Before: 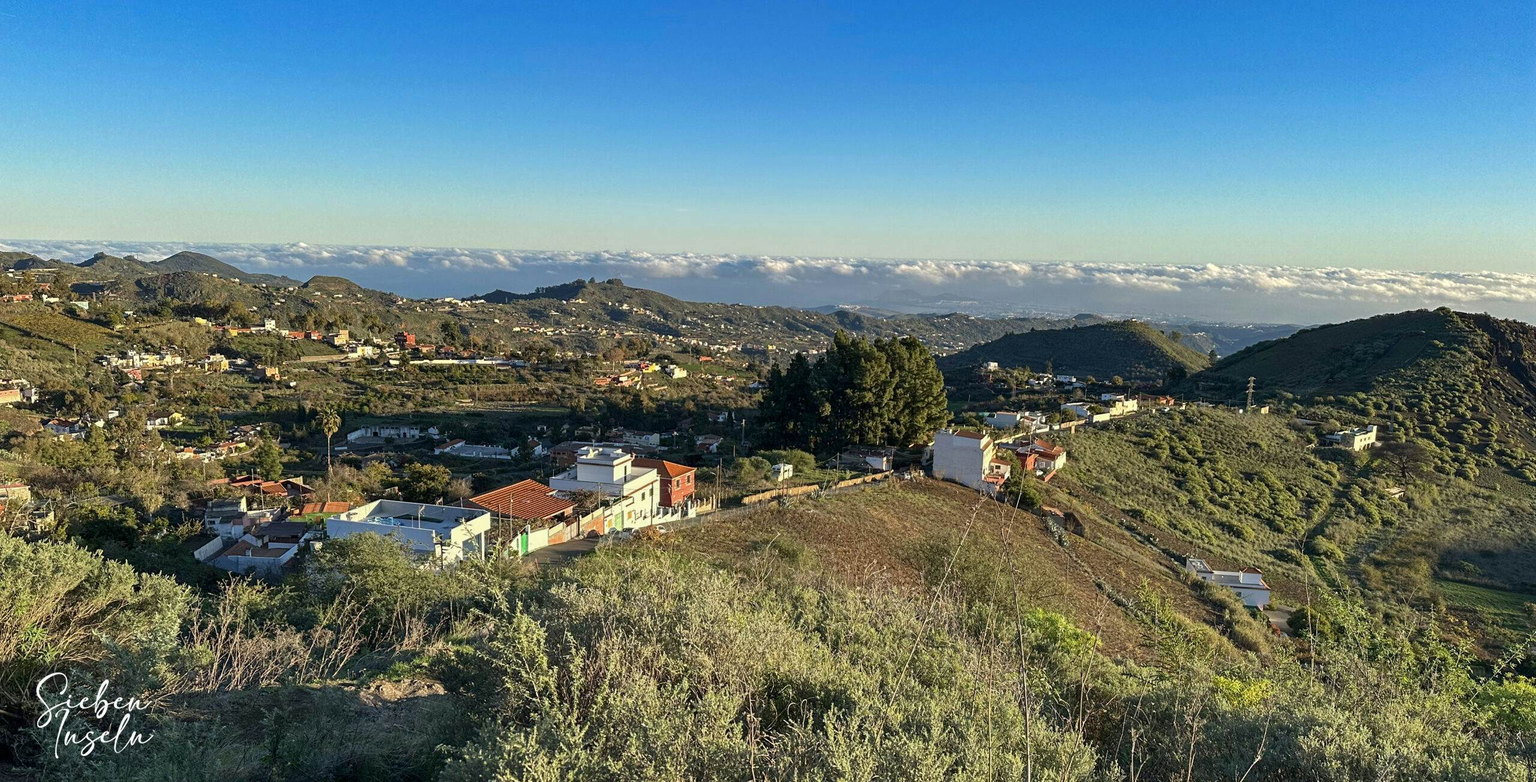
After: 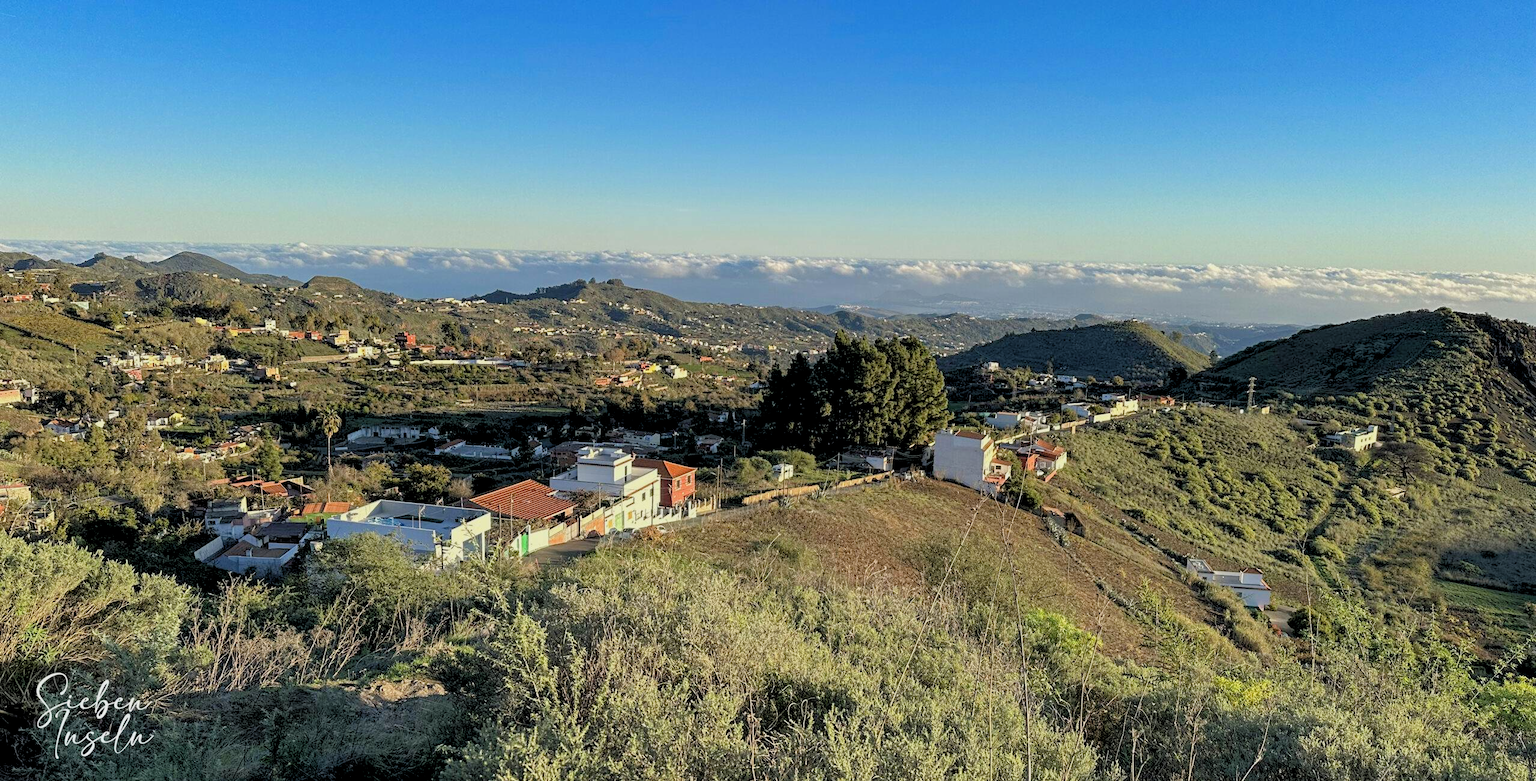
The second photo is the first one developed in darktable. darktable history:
rgb levels: preserve colors sum RGB, levels [[0.038, 0.433, 0.934], [0, 0.5, 1], [0, 0.5, 1]]
